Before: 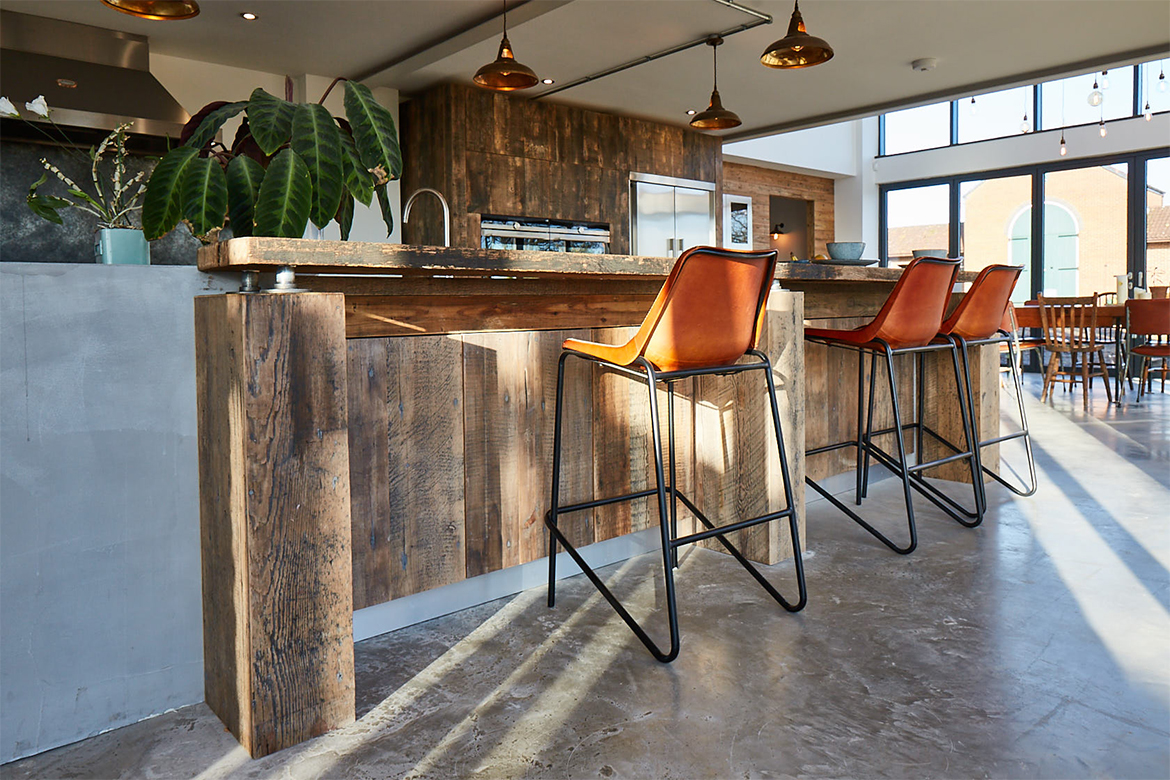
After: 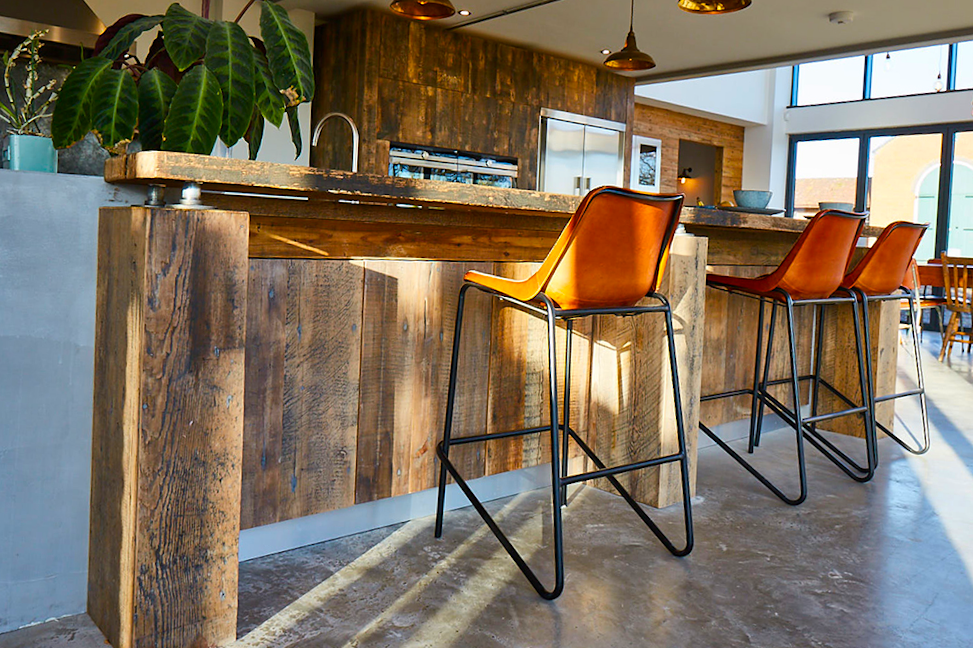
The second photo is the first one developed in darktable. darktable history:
crop and rotate: angle -3.27°, left 5.211%, top 5.211%, right 4.607%, bottom 4.607%
color balance rgb: linear chroma grading › global chroma 10%, perceptual saturation grading › global saturation 30%, global vibrance 10%
